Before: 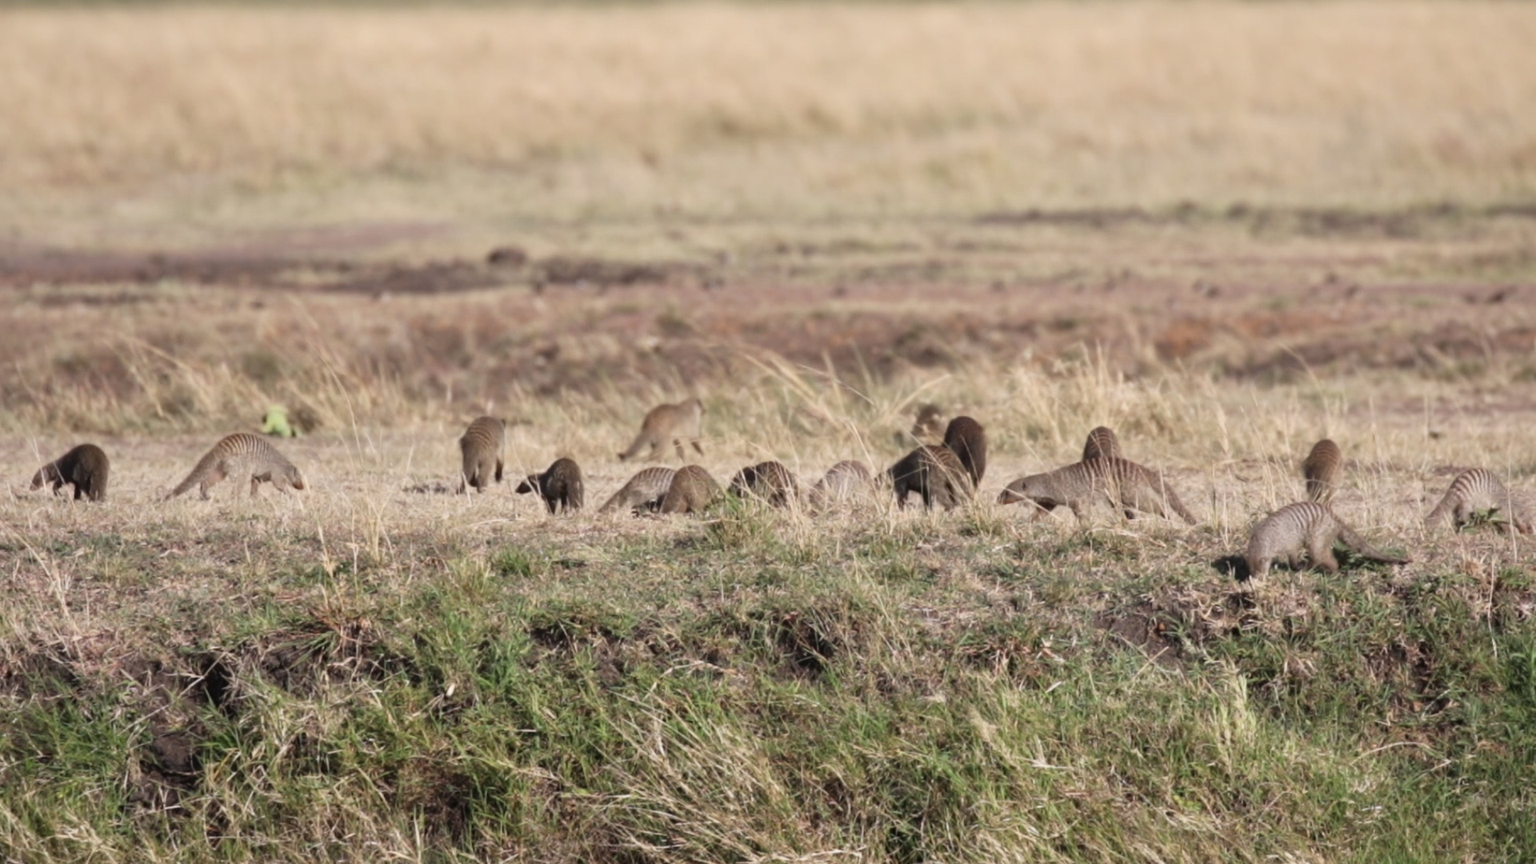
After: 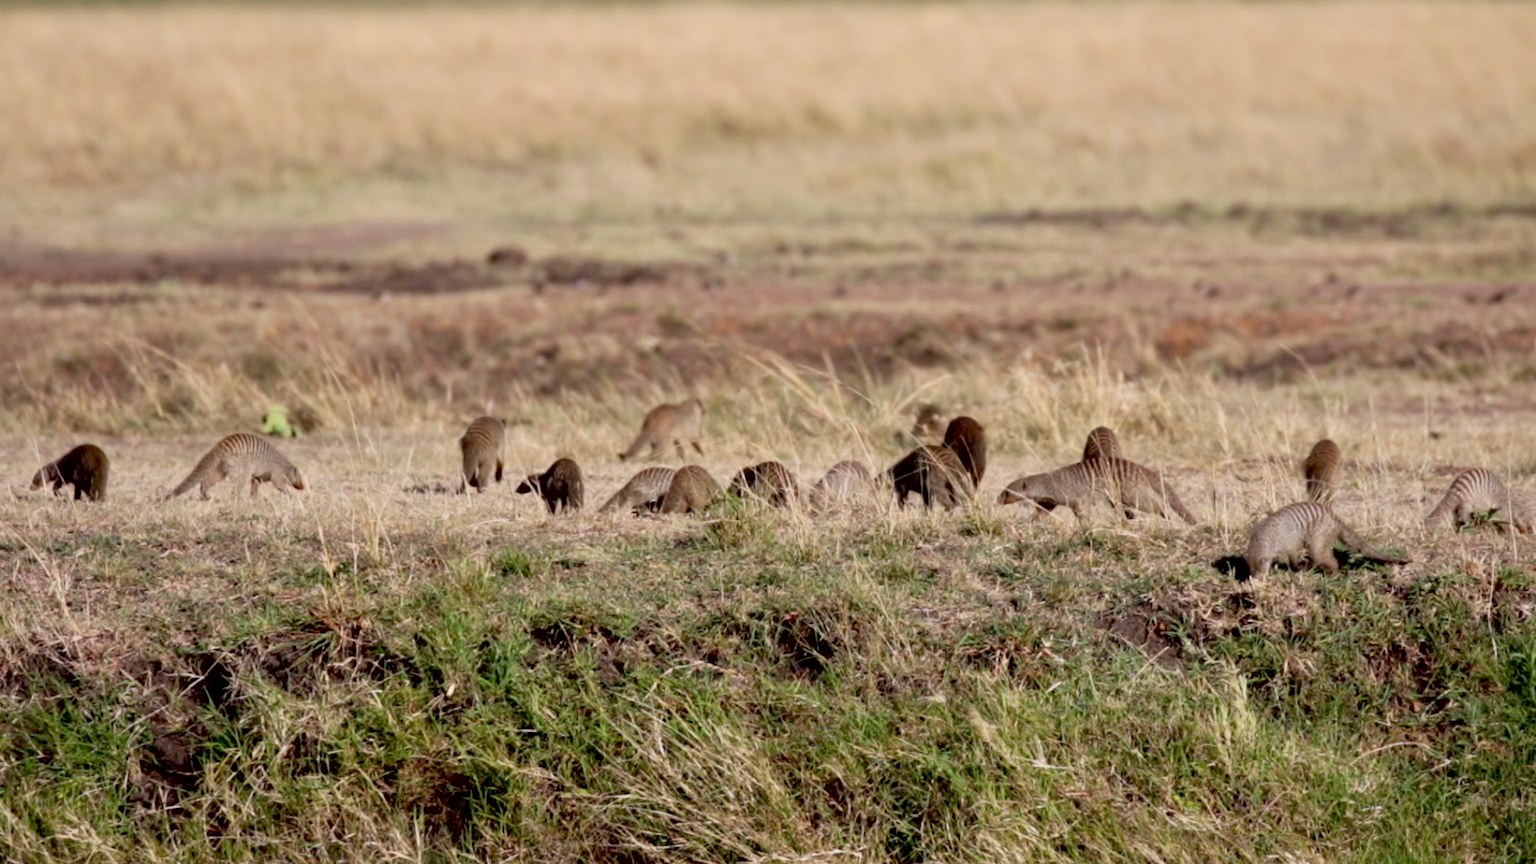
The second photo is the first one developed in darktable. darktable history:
exposure: black level correction 0.029, exposure -0.073 EV, compensate highlight preservation false
contrast brightness saturation: saturation 0.18
